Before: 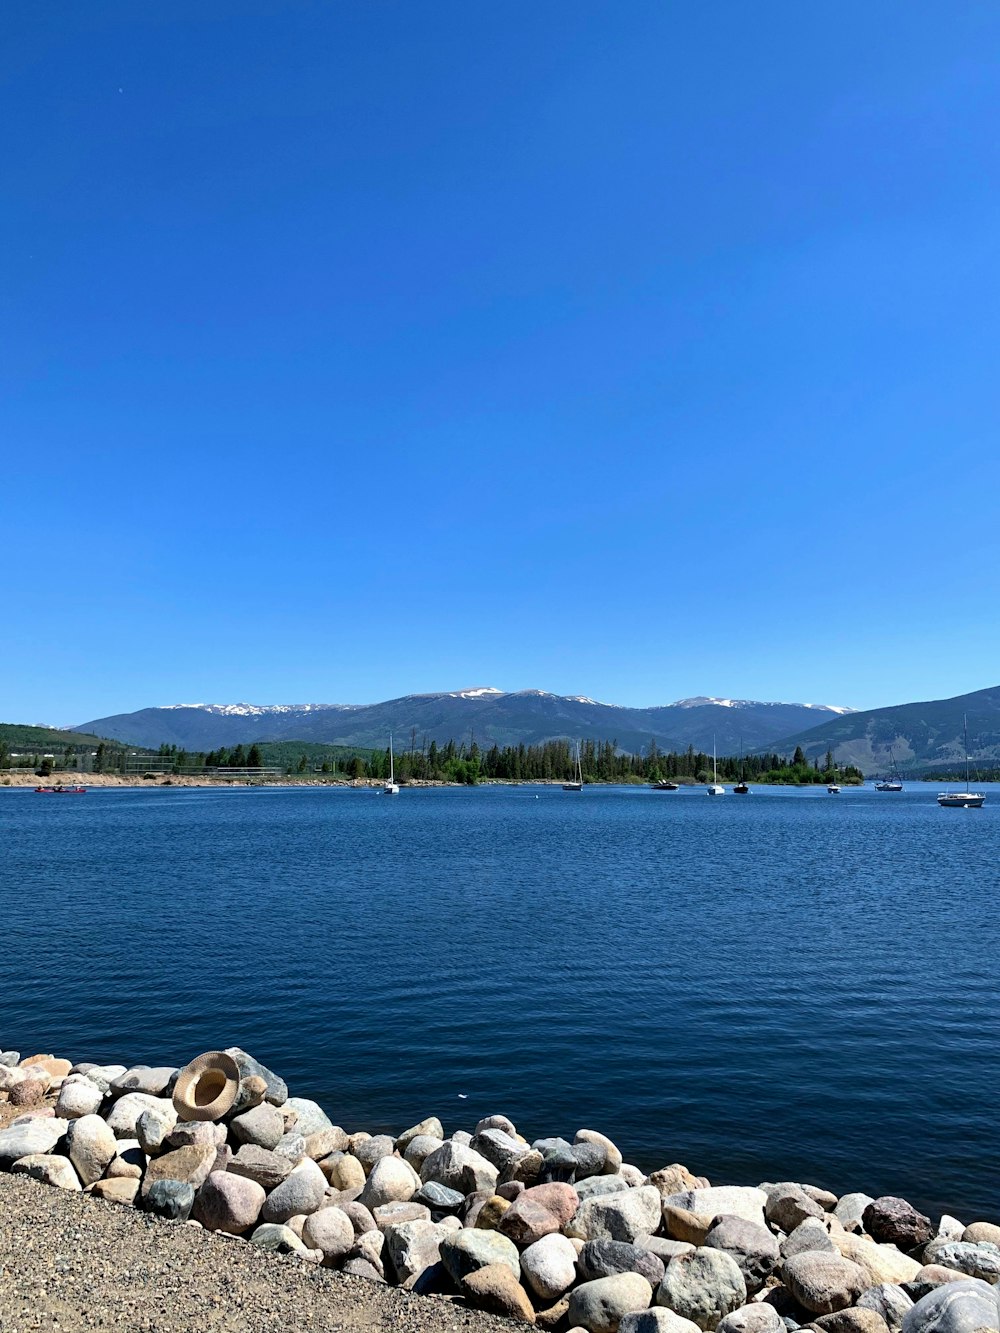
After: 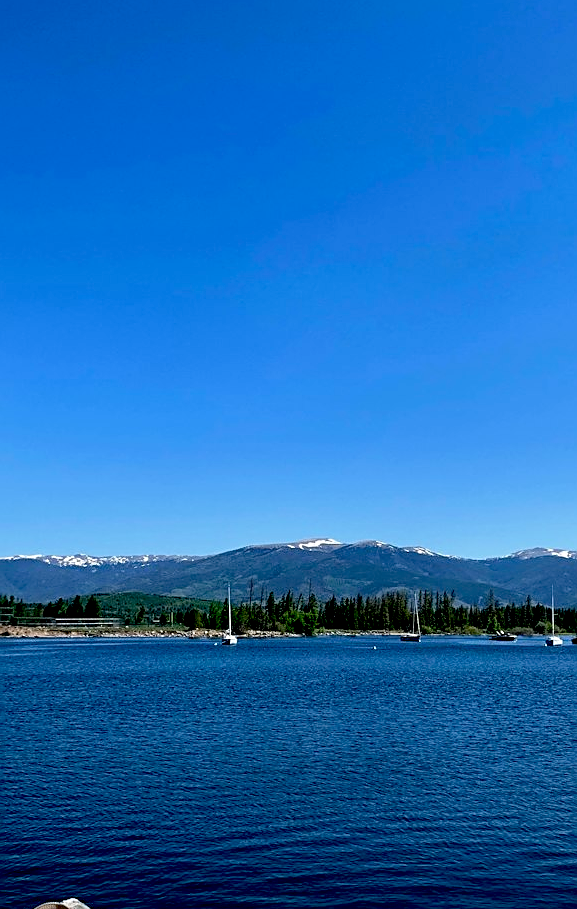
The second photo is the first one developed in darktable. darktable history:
crop: left 16.202%, top 11.208%, right 26.045%, bottom 20.557%
sharpen: on, module defaults
exposure: black level correction 0.029, exposure -0.073 EV, compensate highlight preservation false
